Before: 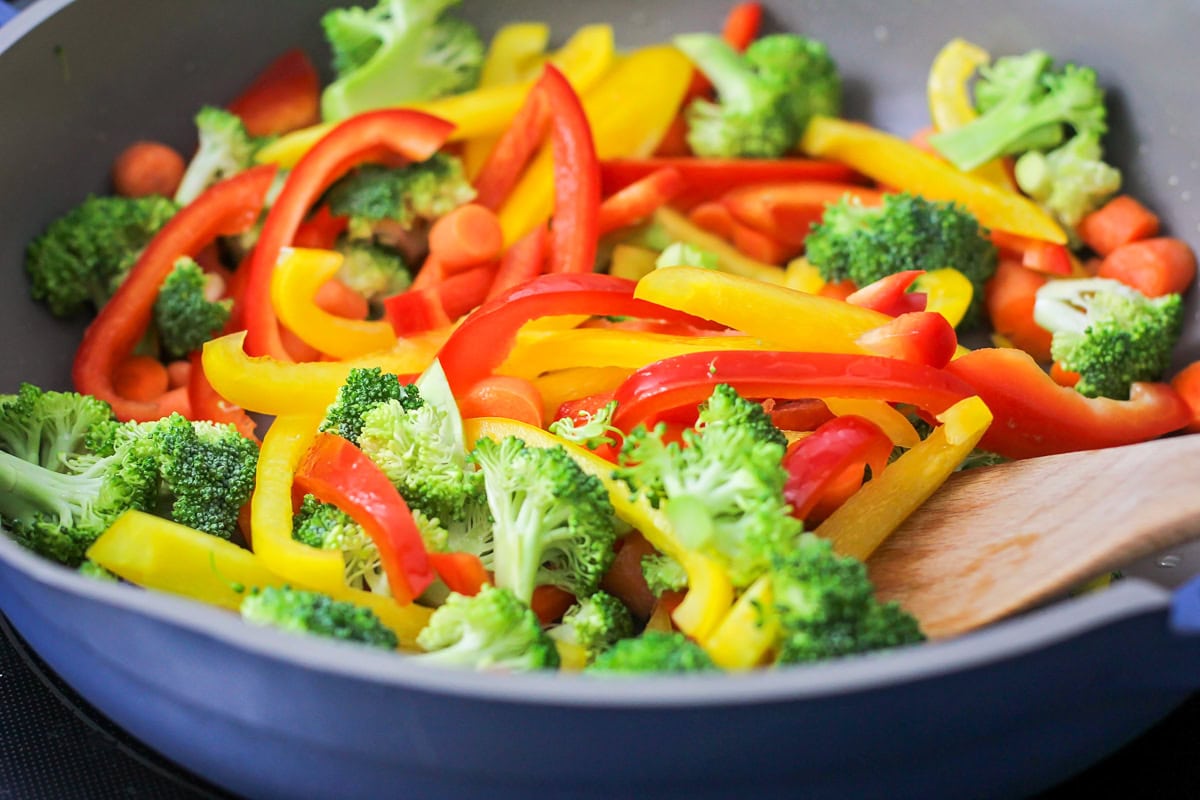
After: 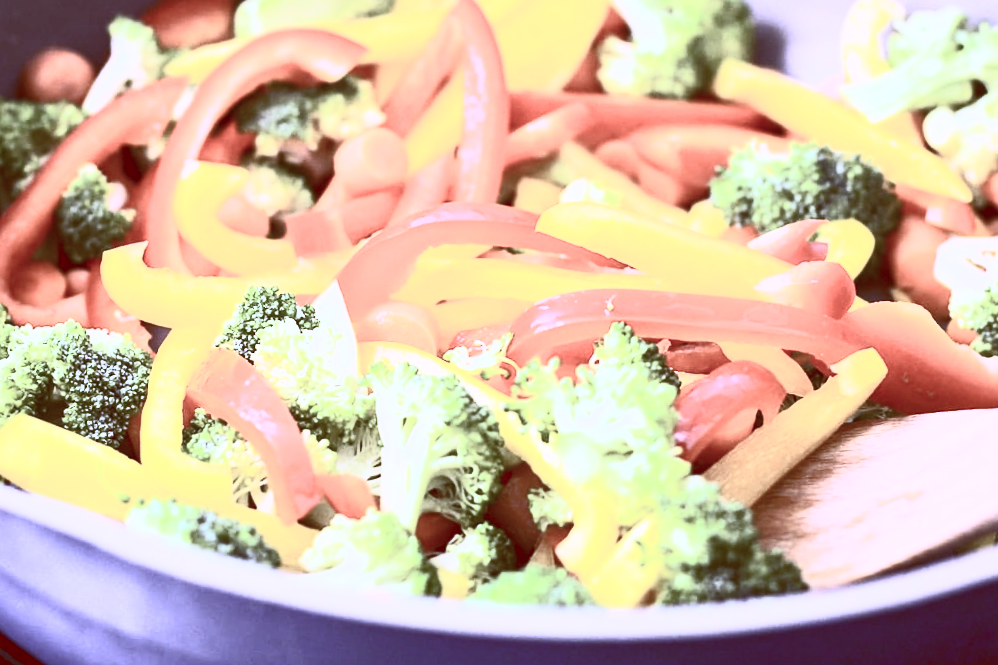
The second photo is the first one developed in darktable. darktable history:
crop and rotate: angle -3.27°, left 5.211%, top 5.211%, right 4.607%, bottom 4.607%
color balance rgb: shadows lift › luminance 1%, shadows lift › chroma 0.2%, shadows lift › hue 20°, power › luminance 1%, power › chroma 0.4%, power › hue 34°, highlights gain › luminance 0.8%, highlights gain › chroma 0.4%, highlights gain › hue 44°, global offset › chroma 0.4%, global offset › hue 34°, white fulcrum 0.08 EV, linear chroma grading › shadows -7%, linear chroma grading › highlights -7%, linear chroma grading › global chroma -10%, linear chroma grading › mid-tones -8%, perceptual saturation grading › global saturation -28%, perceptual saturation grading › highlights -20%, perceptual saturation grading › mid-tones -24%, perceptual saturation grading › shadows -24%, perceptual brilliance grading › global brilliance -1%, perceptual brilliance grading › highlights -1%, perceptual brilliance grading › mid-tones -1%, perceptual brilliance grading › shadows -1%, global vibrance -17%, contrast -6%
white balance: red 0.98, blue 1.61
contrast brightness saturation: contrast 0.83, brightness 0.59, saturation 0.59
